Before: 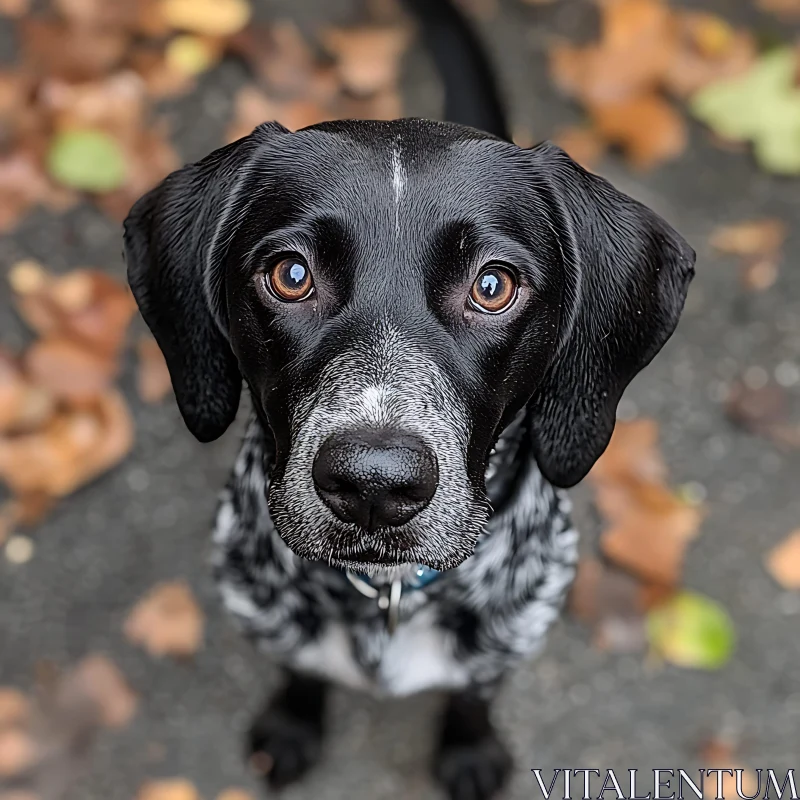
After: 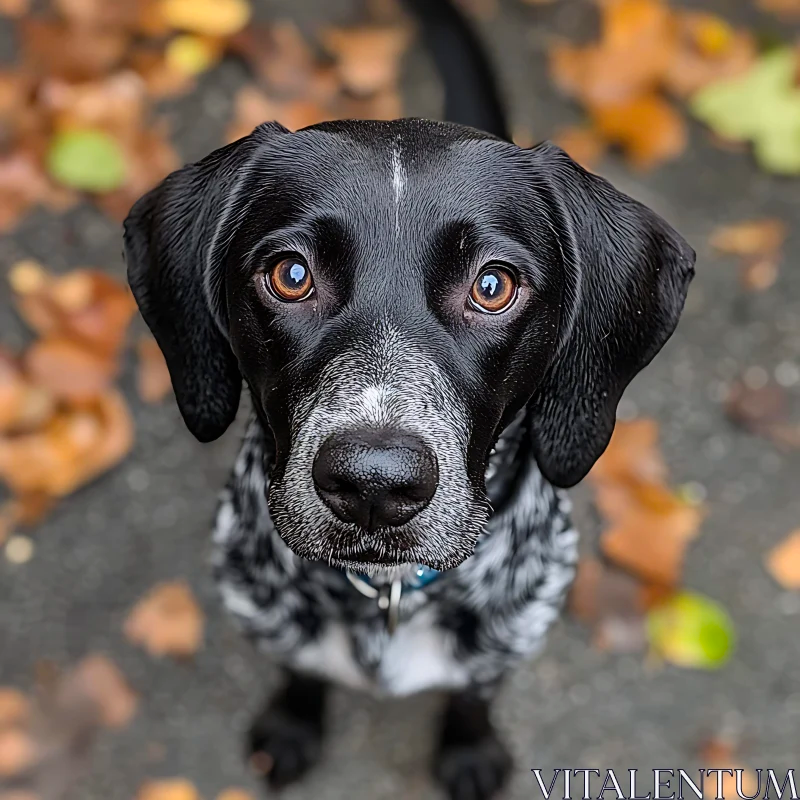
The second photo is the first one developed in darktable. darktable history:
tone equalizer: on, module defaults
color balance rgb: perceptual saturation grading › global saturation 30%
